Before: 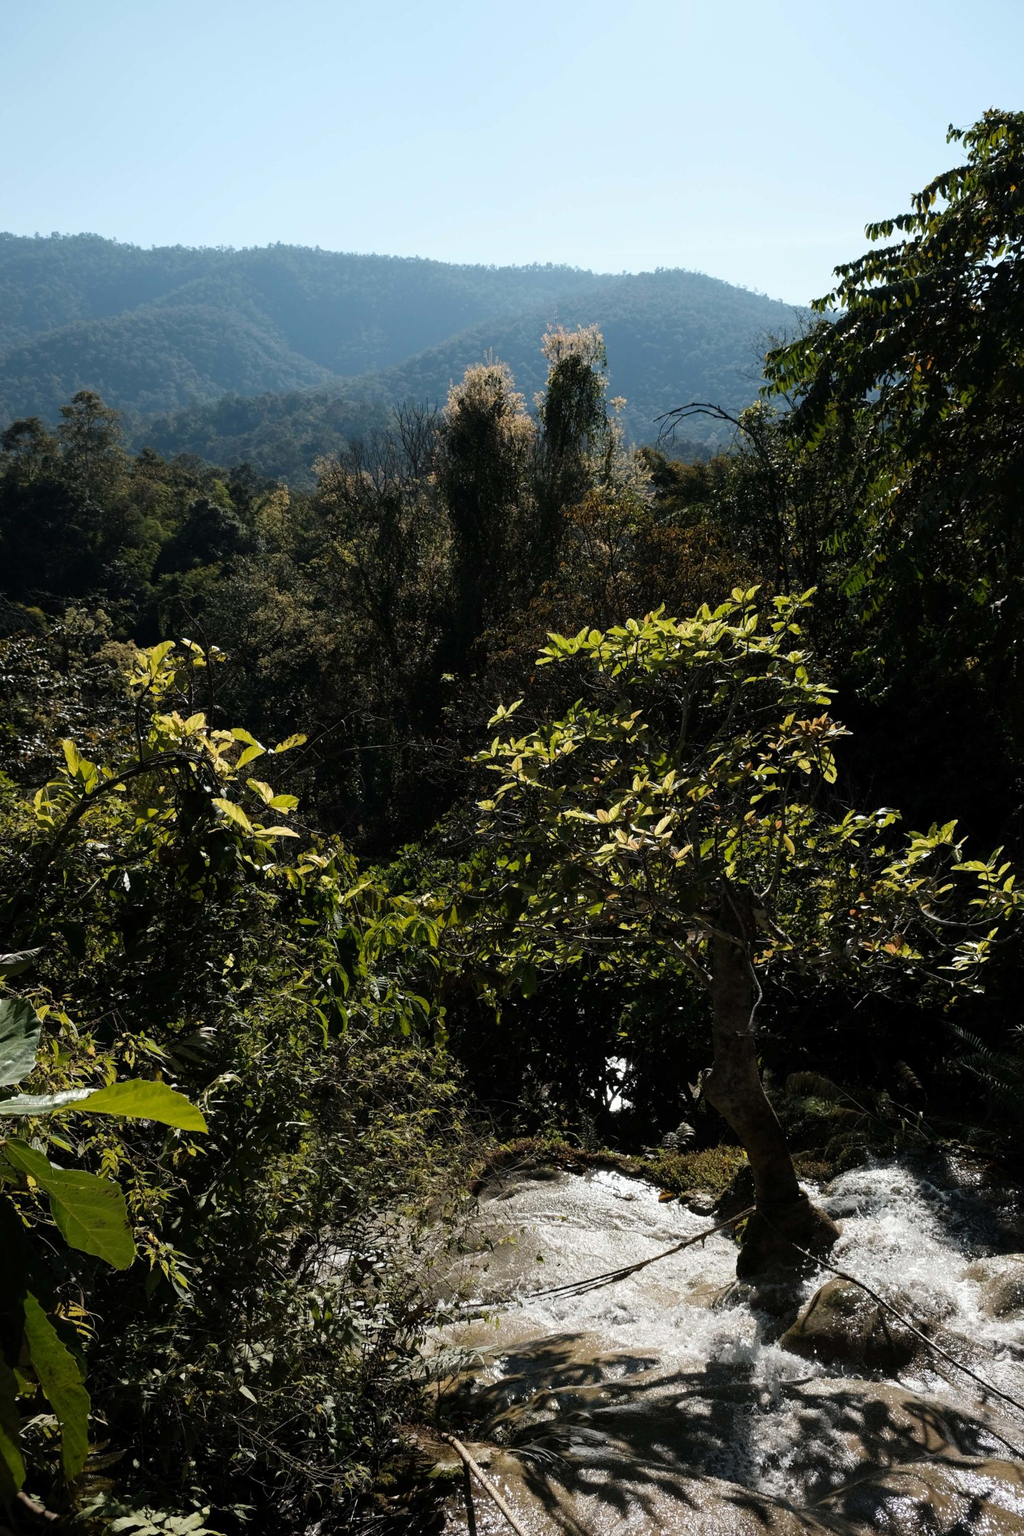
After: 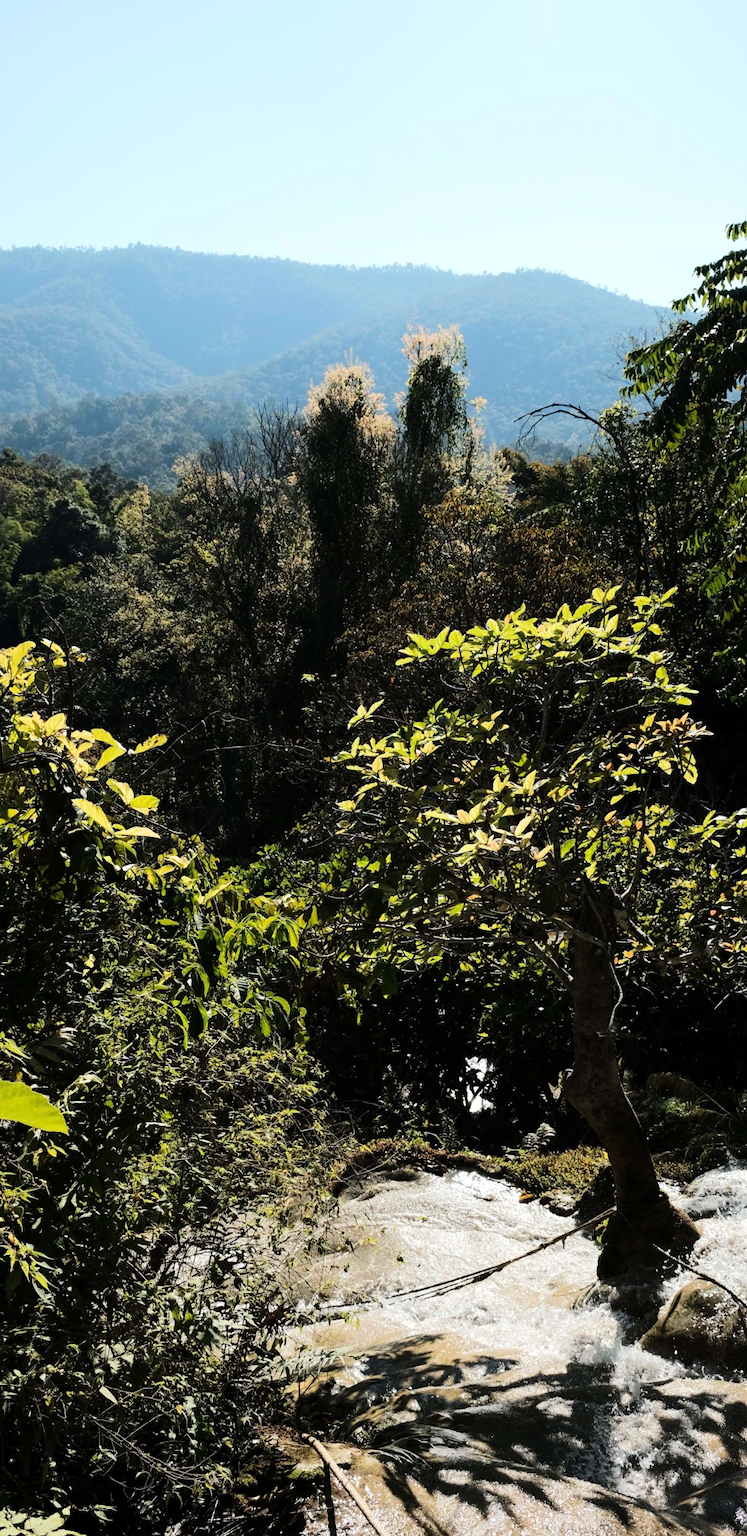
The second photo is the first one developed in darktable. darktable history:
crop: left 13.72%, top 0%, right 13.253%
tone equalizer: -7 EV 0.159 EV, -6 EV 0.577 EV, -5 EV 1.15 EV, -4 EV 1.35 EV, -3 EV 1.16 EV, -2 EV 0.6 EV, -1 EV 0.157 EV, edges refinement/feathering 500, mask exposure compensation -1.57 EV, preserve details no
